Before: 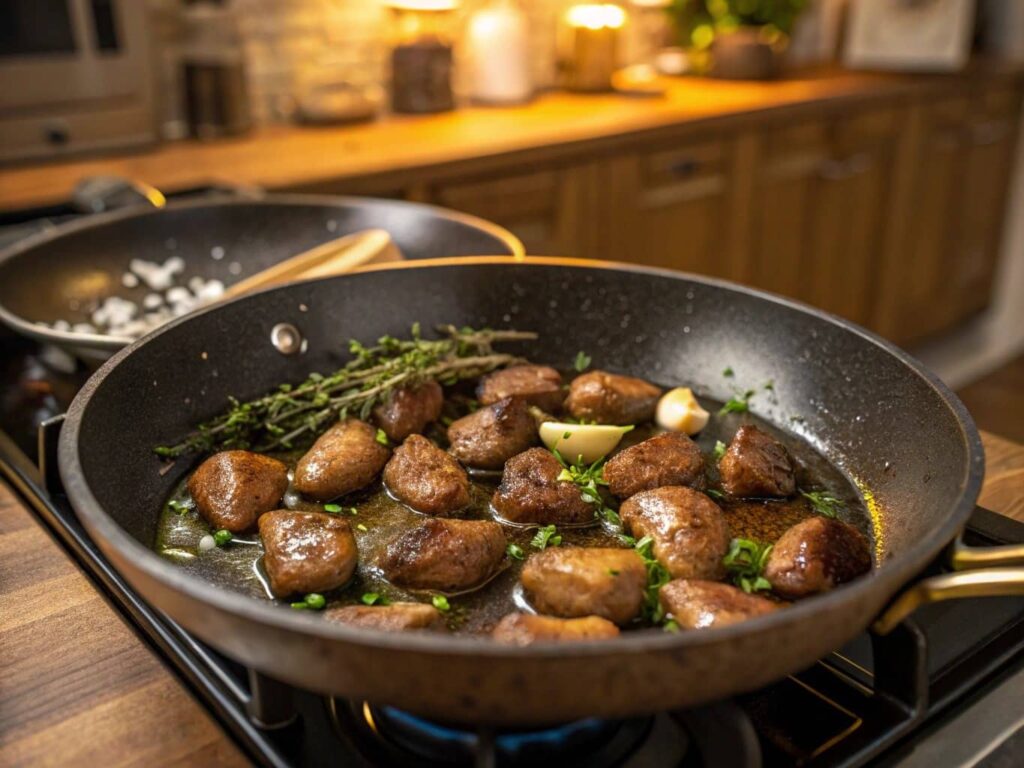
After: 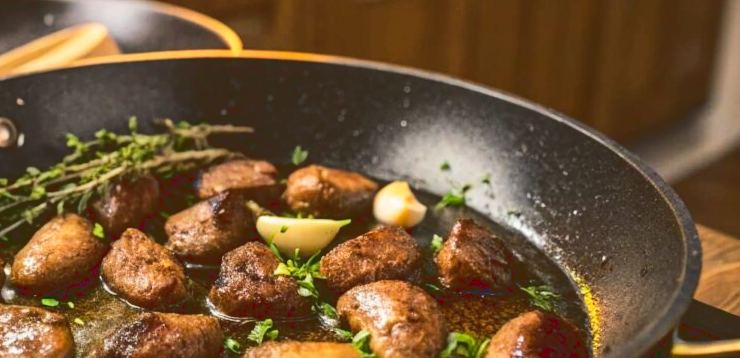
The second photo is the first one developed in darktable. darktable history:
tone curve: curves: ch0 [(0, 0) (0.003, 0.178) (0.011, 0.177) (0.025, 0.177) (0.044, 0.178) (0.069, 0.178) (0.1, 0.18) (0.136, 0.183) (0.177, 0.199) (0.224, 0.227) (0.277, 0.278) (0.335, 0.357) (0.399, 0.449) (0.468, 0.546) (0.543, 0.65) (0.623, 0.724) (0.709, 0.804) (0.801, 0.868) (0.898, 0.921) (1, 1)], color space Lab, linked channels, preserve colors none
crop and rotate: left 27.706%, top 26.837%, bottom 26.5%
